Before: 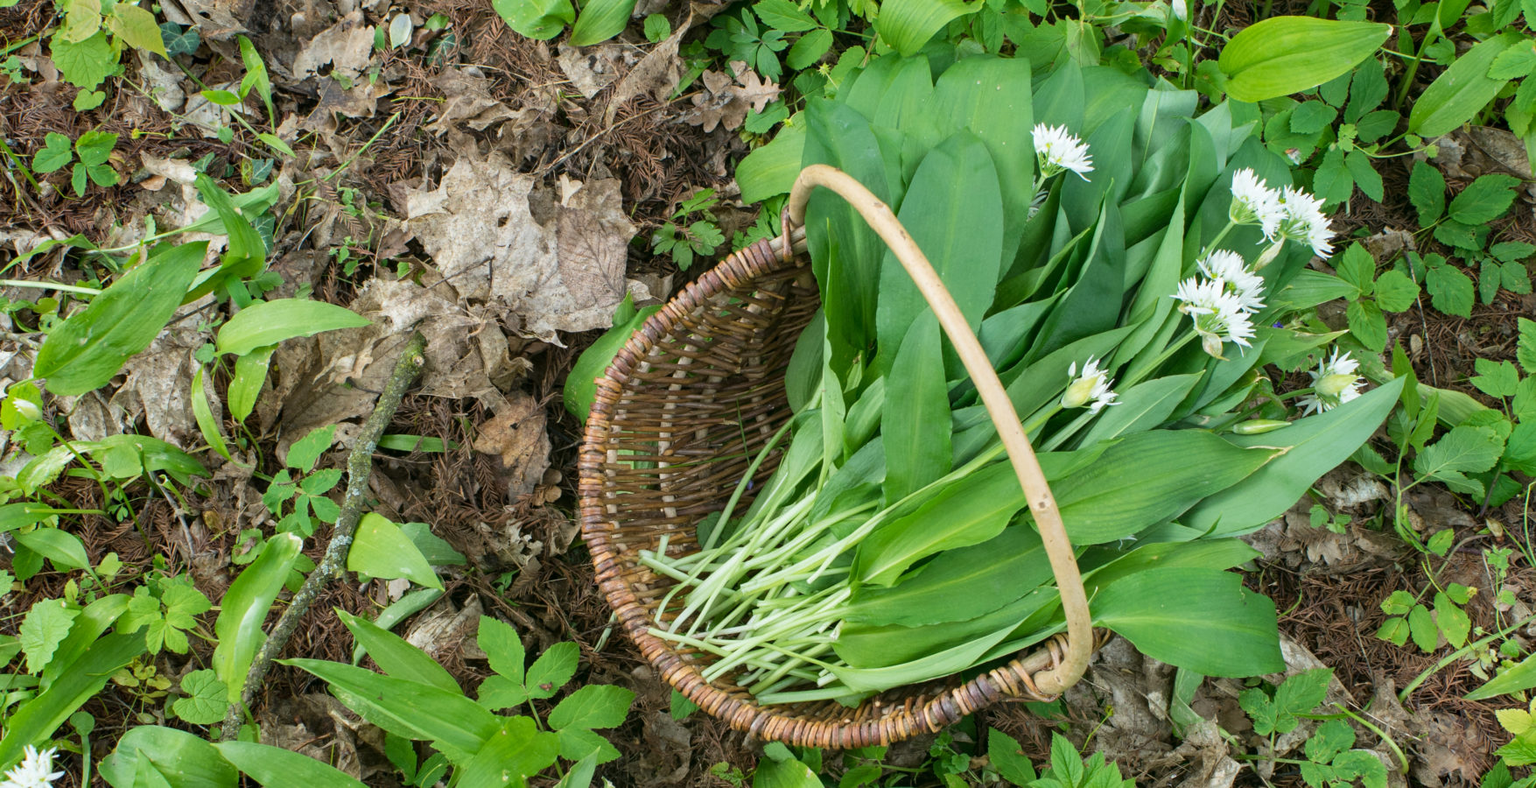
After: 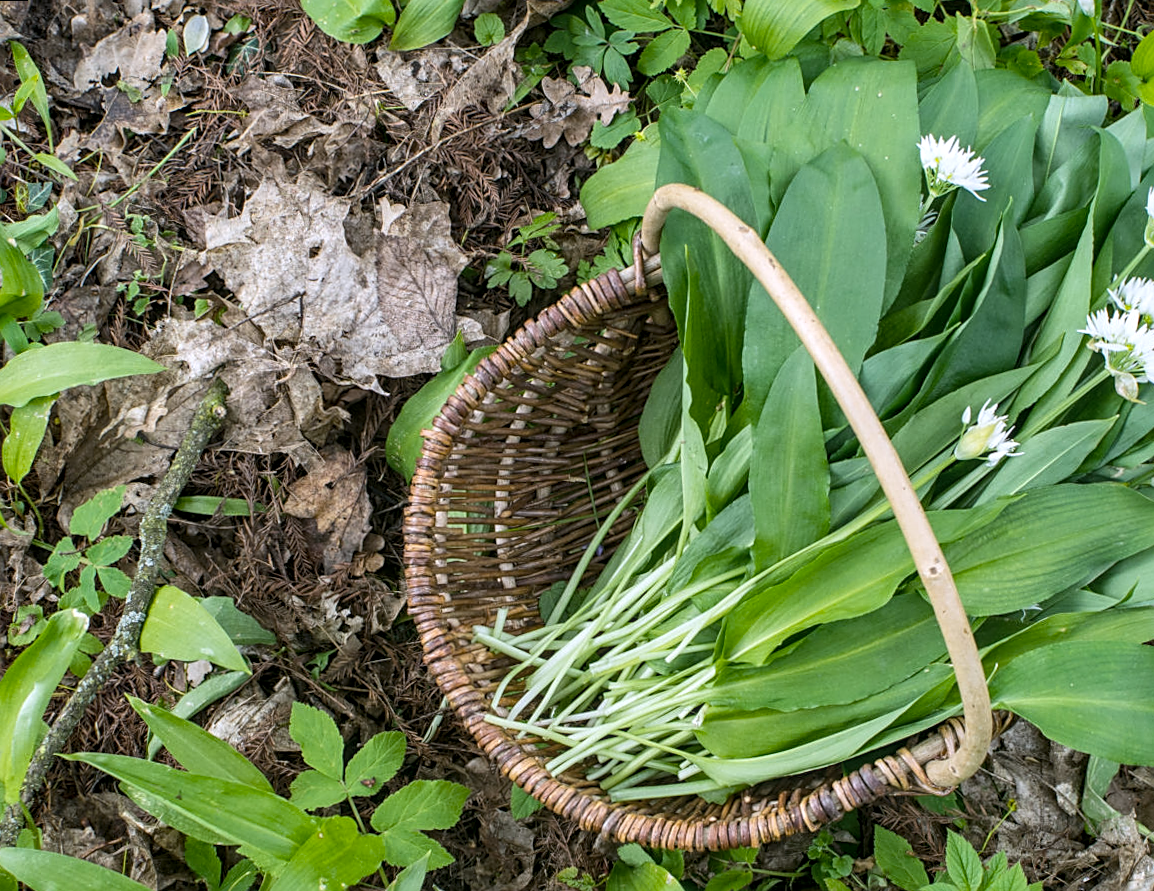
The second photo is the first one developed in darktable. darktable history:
crop and rotate: left 14.292%, right 19.041%
rotate and perspective: rotation -0.45°, automatic cropping original format, crop left 0.008, crop right 0.992, crop top 0.012, crop bottom 0.988
white balance: red 1.004, blue 1.096
sharpen: on, module defaults
color balance: output saturation 120%
contrast brightness saturation: contrast 0.1, saturation -0.3
local contrast: on, module defaults
